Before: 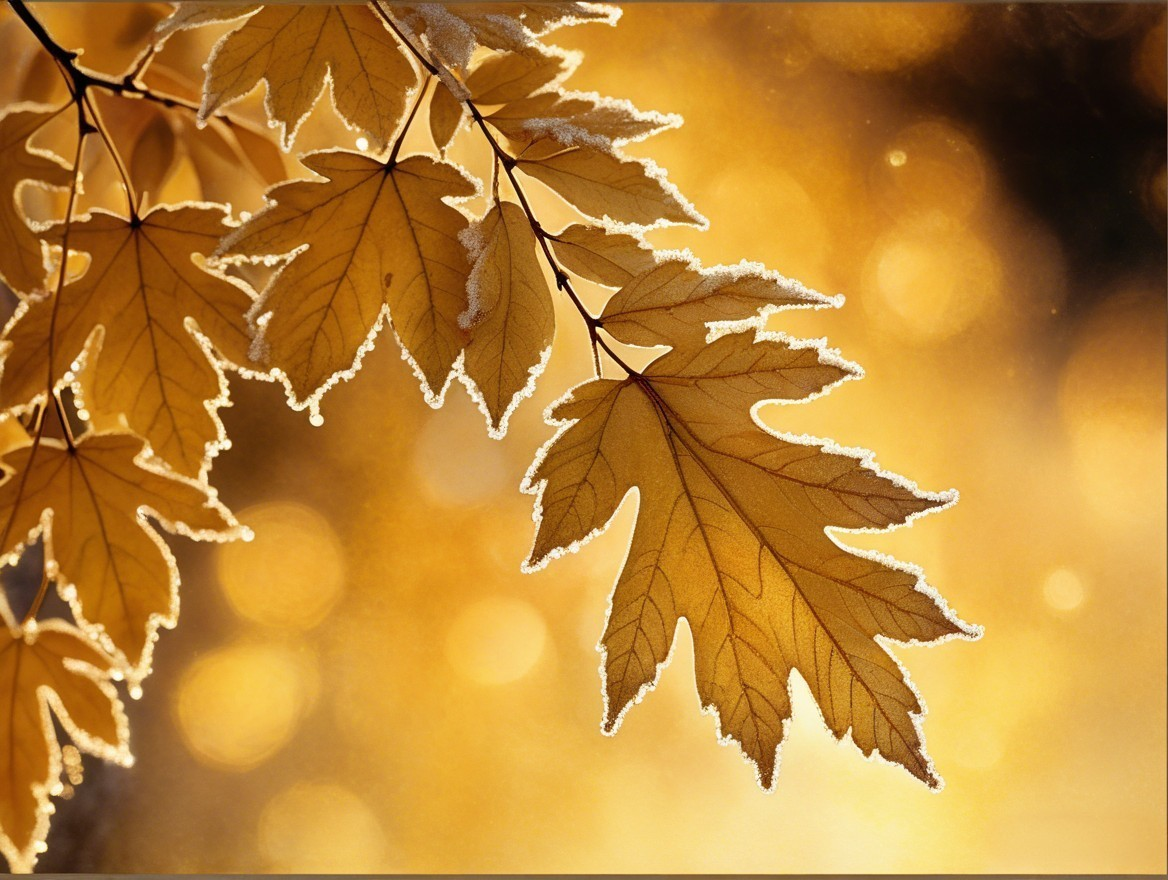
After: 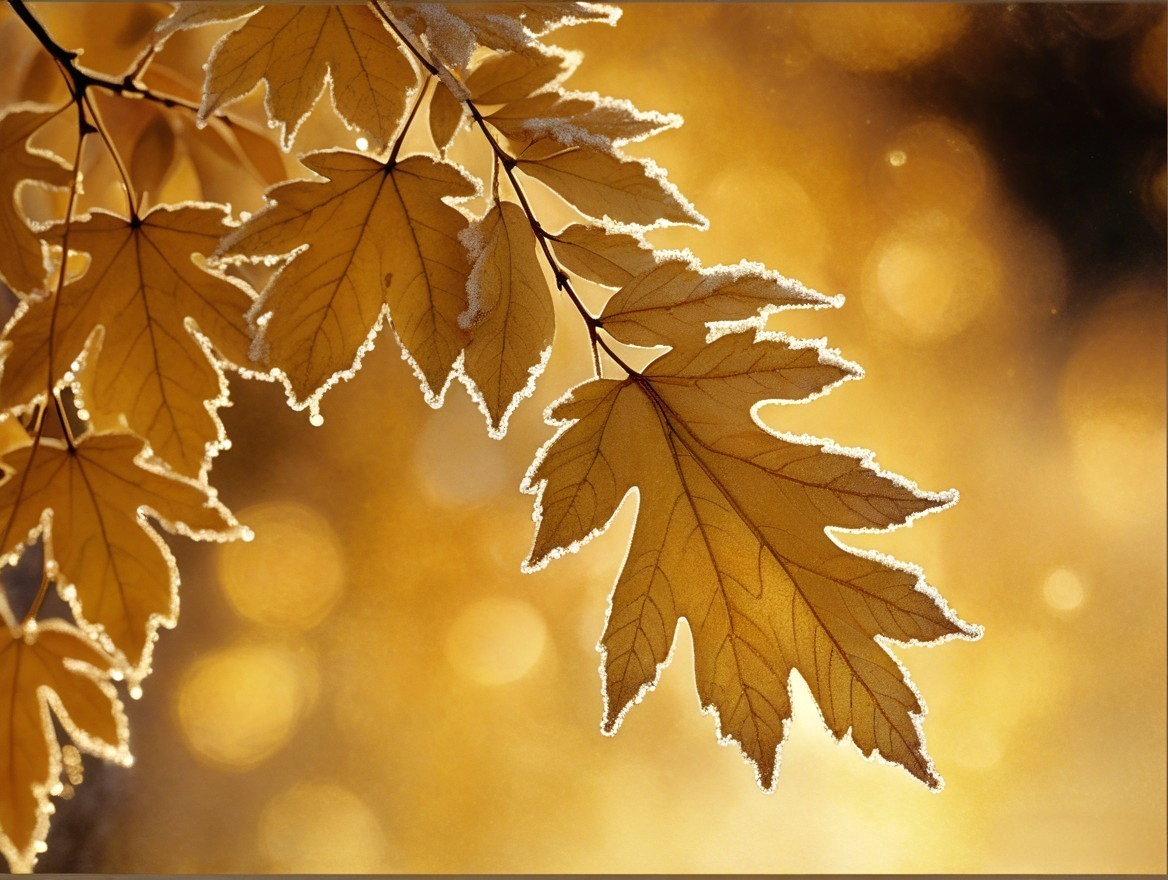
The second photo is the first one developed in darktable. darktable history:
tone equalizer: -8 EV -0.001 EV, -7 EV 0.002 EV, -6 EV -0.002 EV, -5 EV -0.006 EV, -4 EV -0.058 EV, -3 EV -0.214 EV, -2 EV -0.293 EV, -1 EV 0.104 EV, +0 EV 0.332 EV, edges refinement/feathering 500, mask exposure compensation -1.57 EV, preserve details no
